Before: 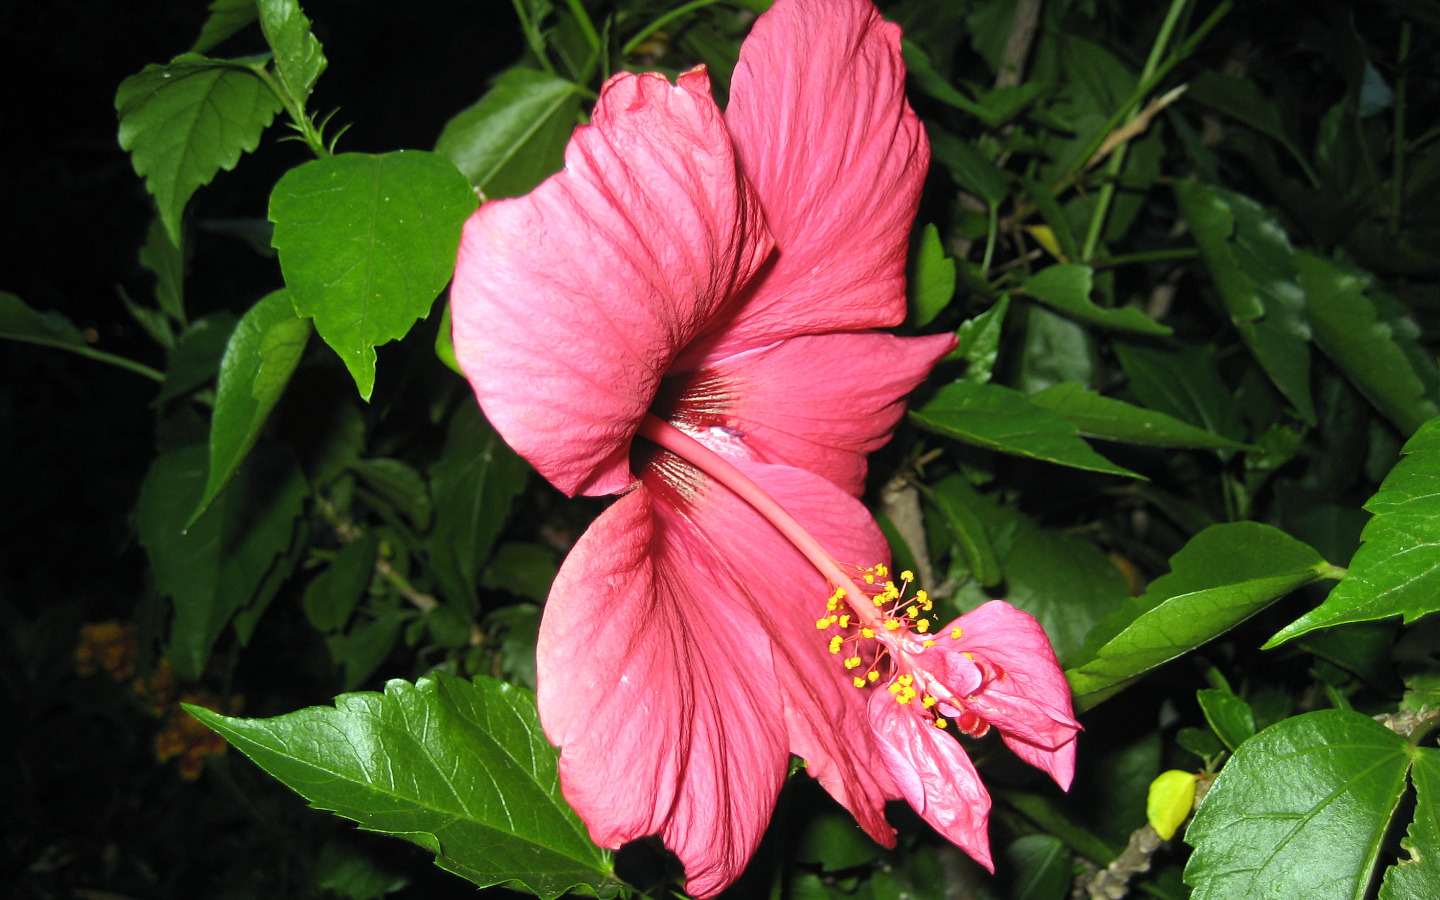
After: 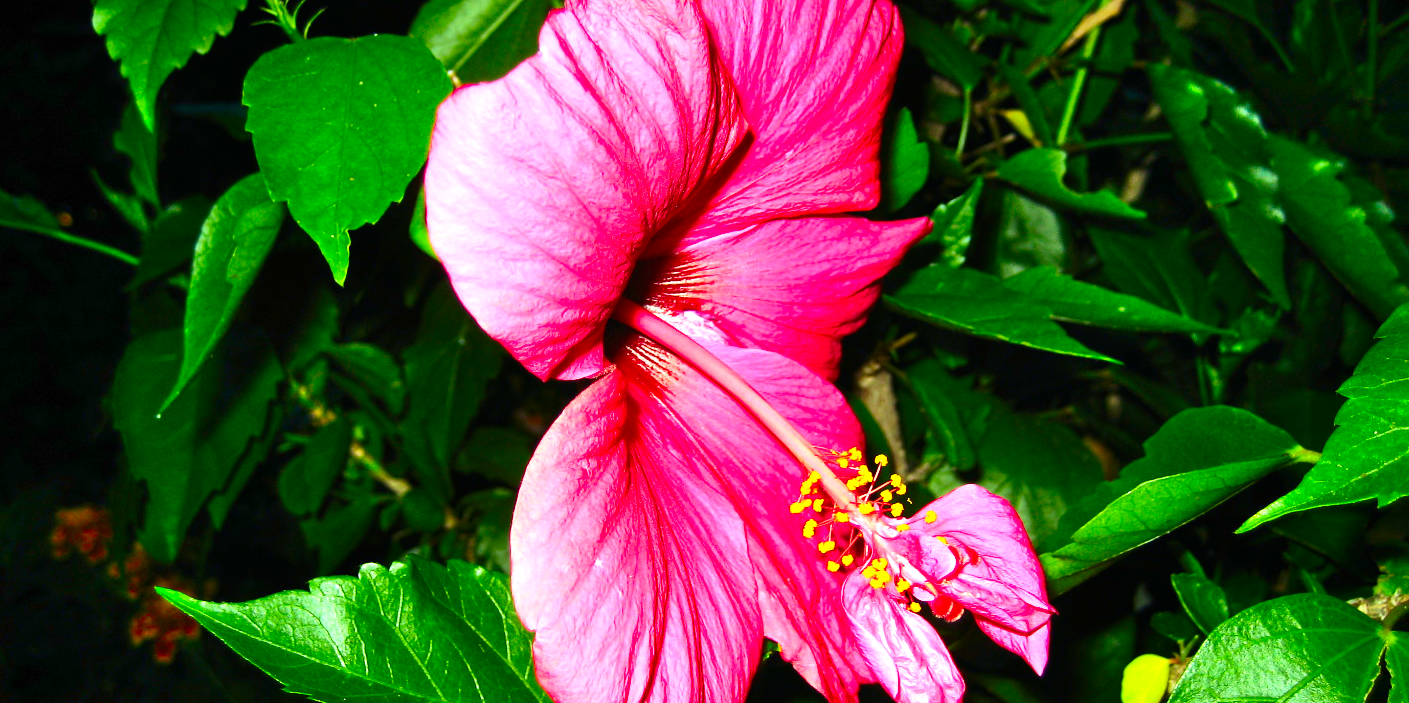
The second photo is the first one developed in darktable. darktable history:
shadows and highlights: radius 47.33, white point adjustment 6.81, compress 79.87%, shadows color adjustment 98.01%, highlights color adjustment 59.41%, soften with gaussian
crop and rotate: left 1.875%, top 12.939%, right 0.267%, bottom 8.871%
velvia: on, module defaults
contrast brightness saturation: contrast 0.269, brightness 0.02, saturation 0.855
